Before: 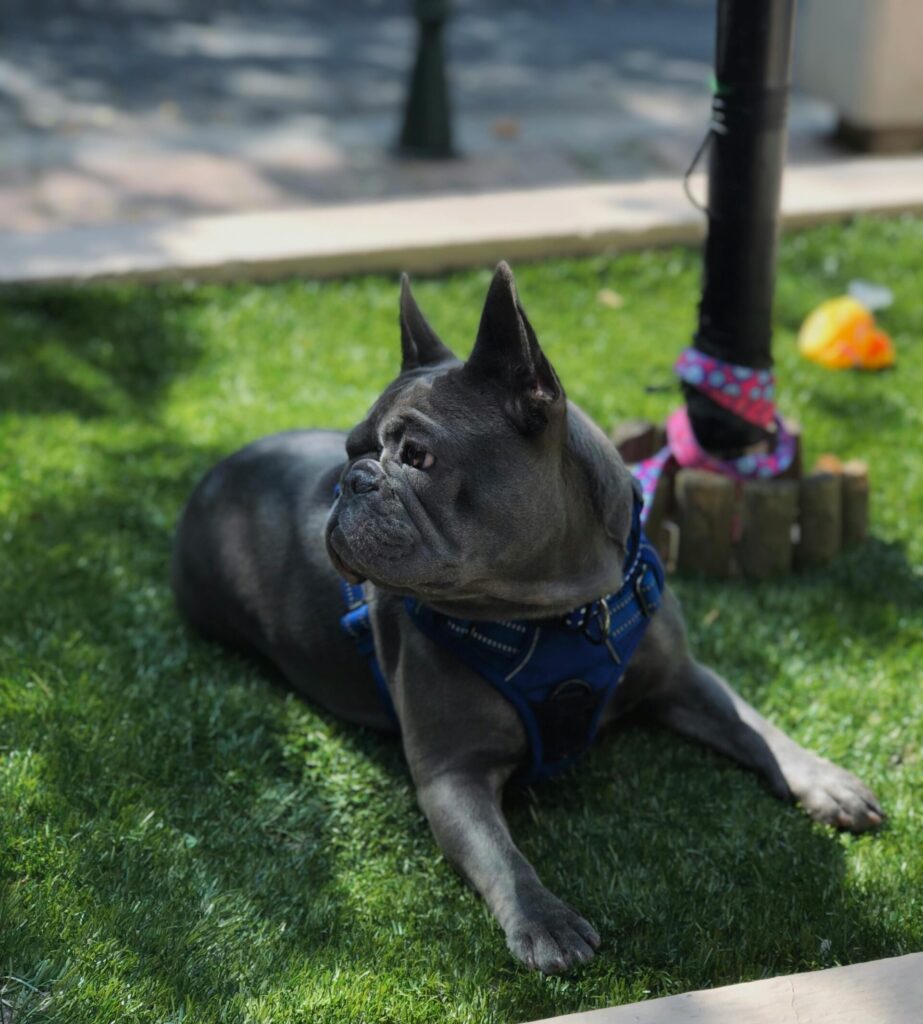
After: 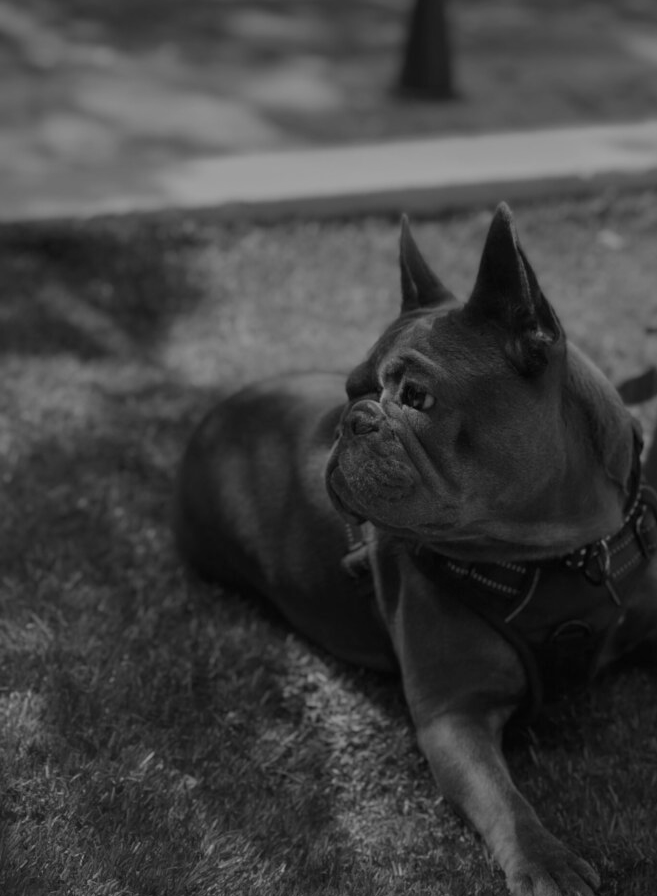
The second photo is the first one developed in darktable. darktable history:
crop: top 5.803%, right 27.864%, bottom 5.804%
color balance: contrast -0.5%
monochrome: a 79.32, b 81.83, size 1.1
color correction: highlights a* -9.35, highlights b* -23.15
